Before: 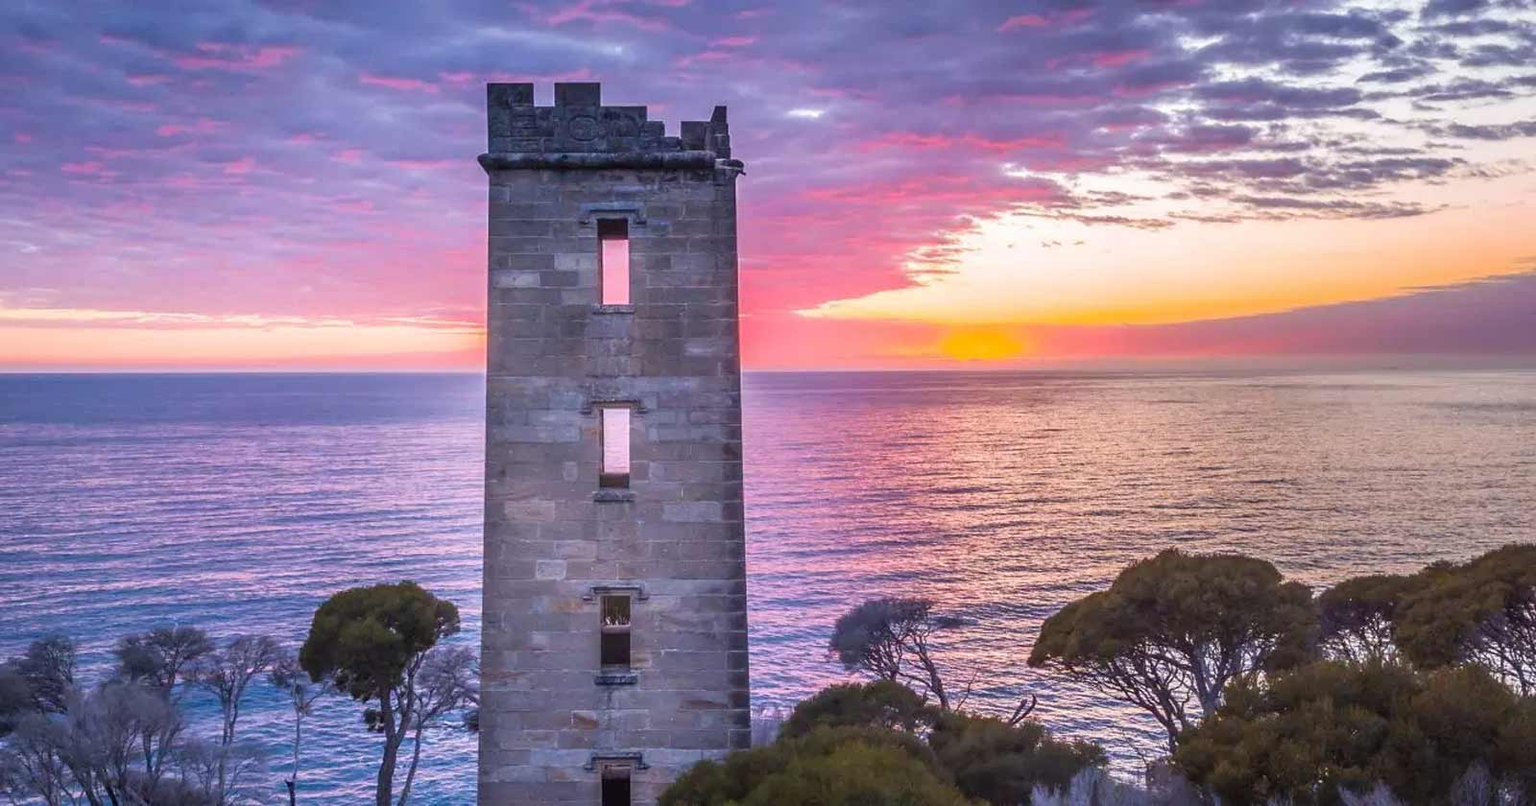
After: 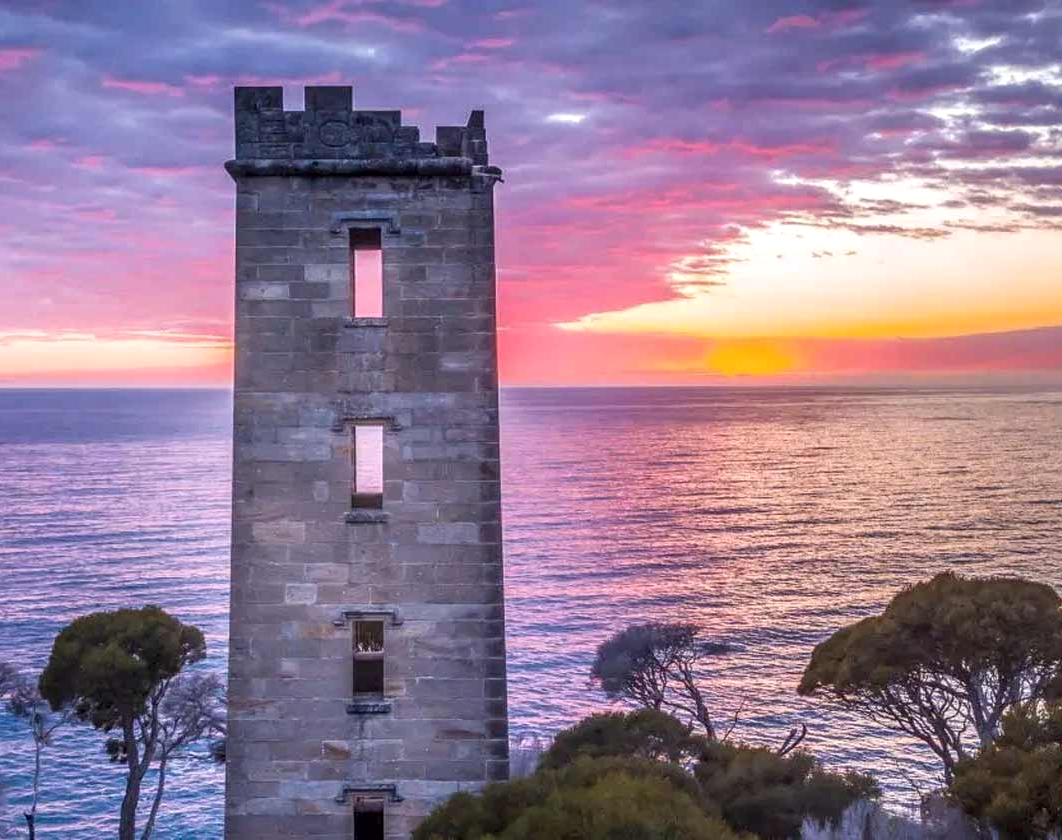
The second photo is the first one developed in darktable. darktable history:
local contrast: on, module defaults
crop: left 17.067%, right 16.507%
